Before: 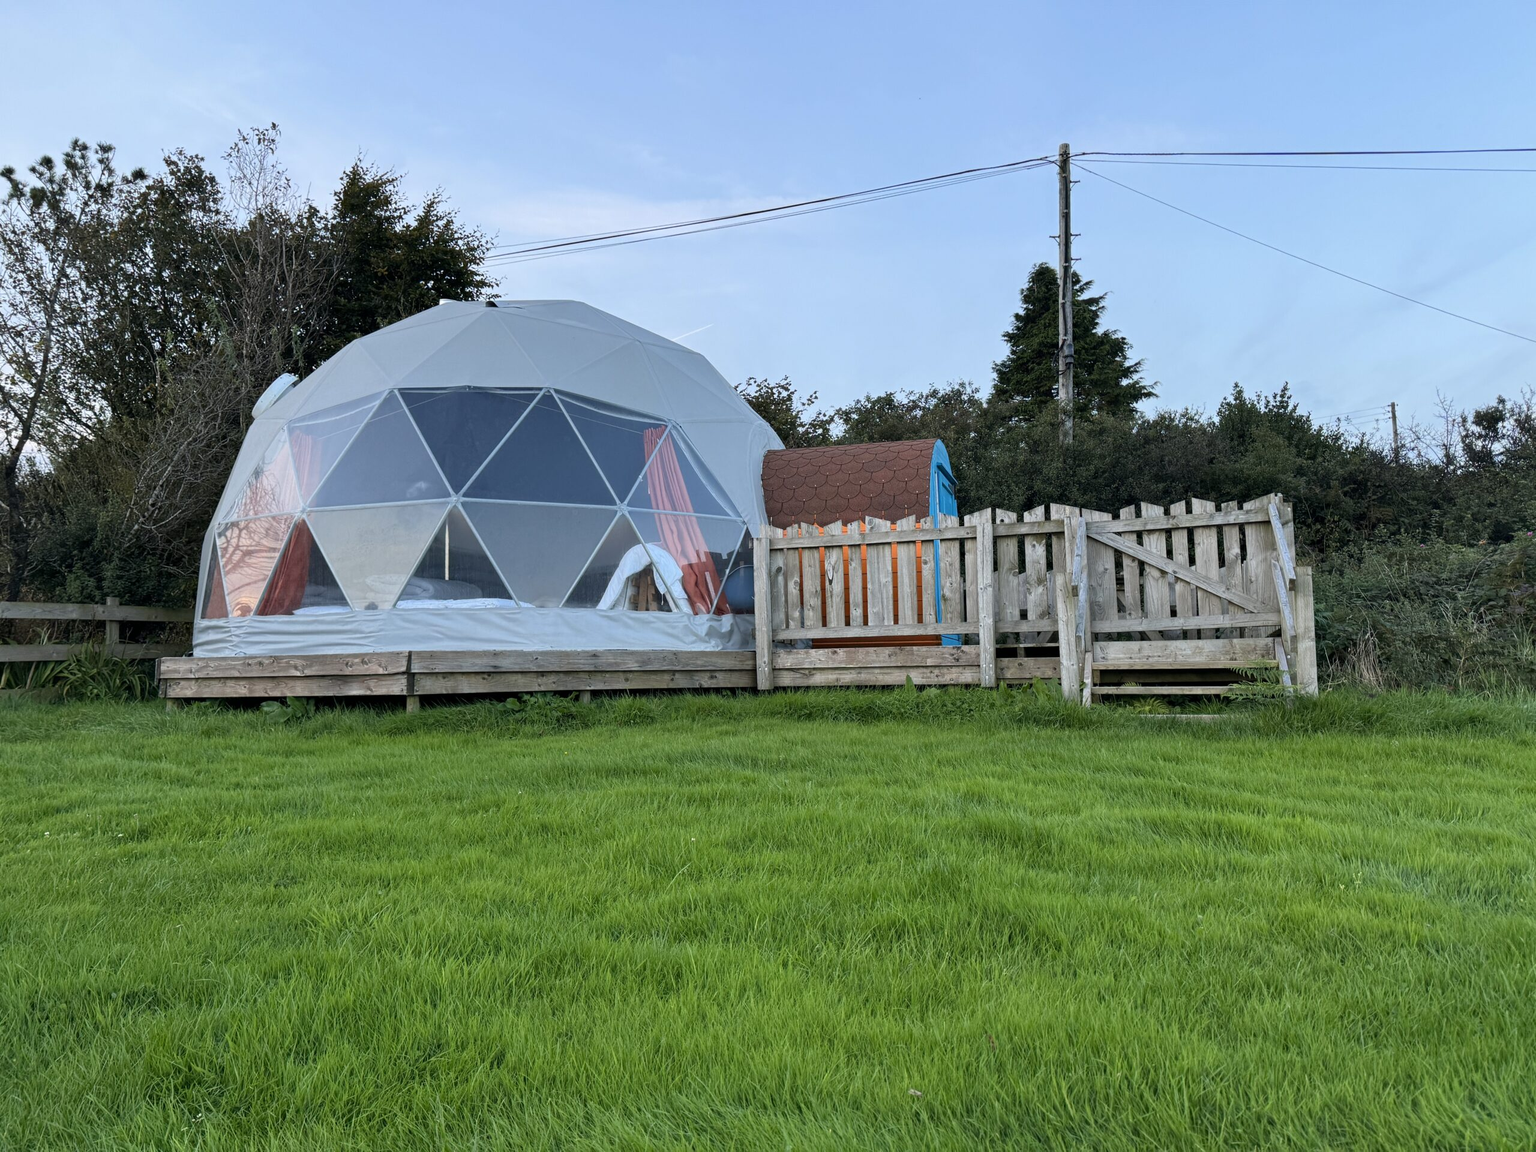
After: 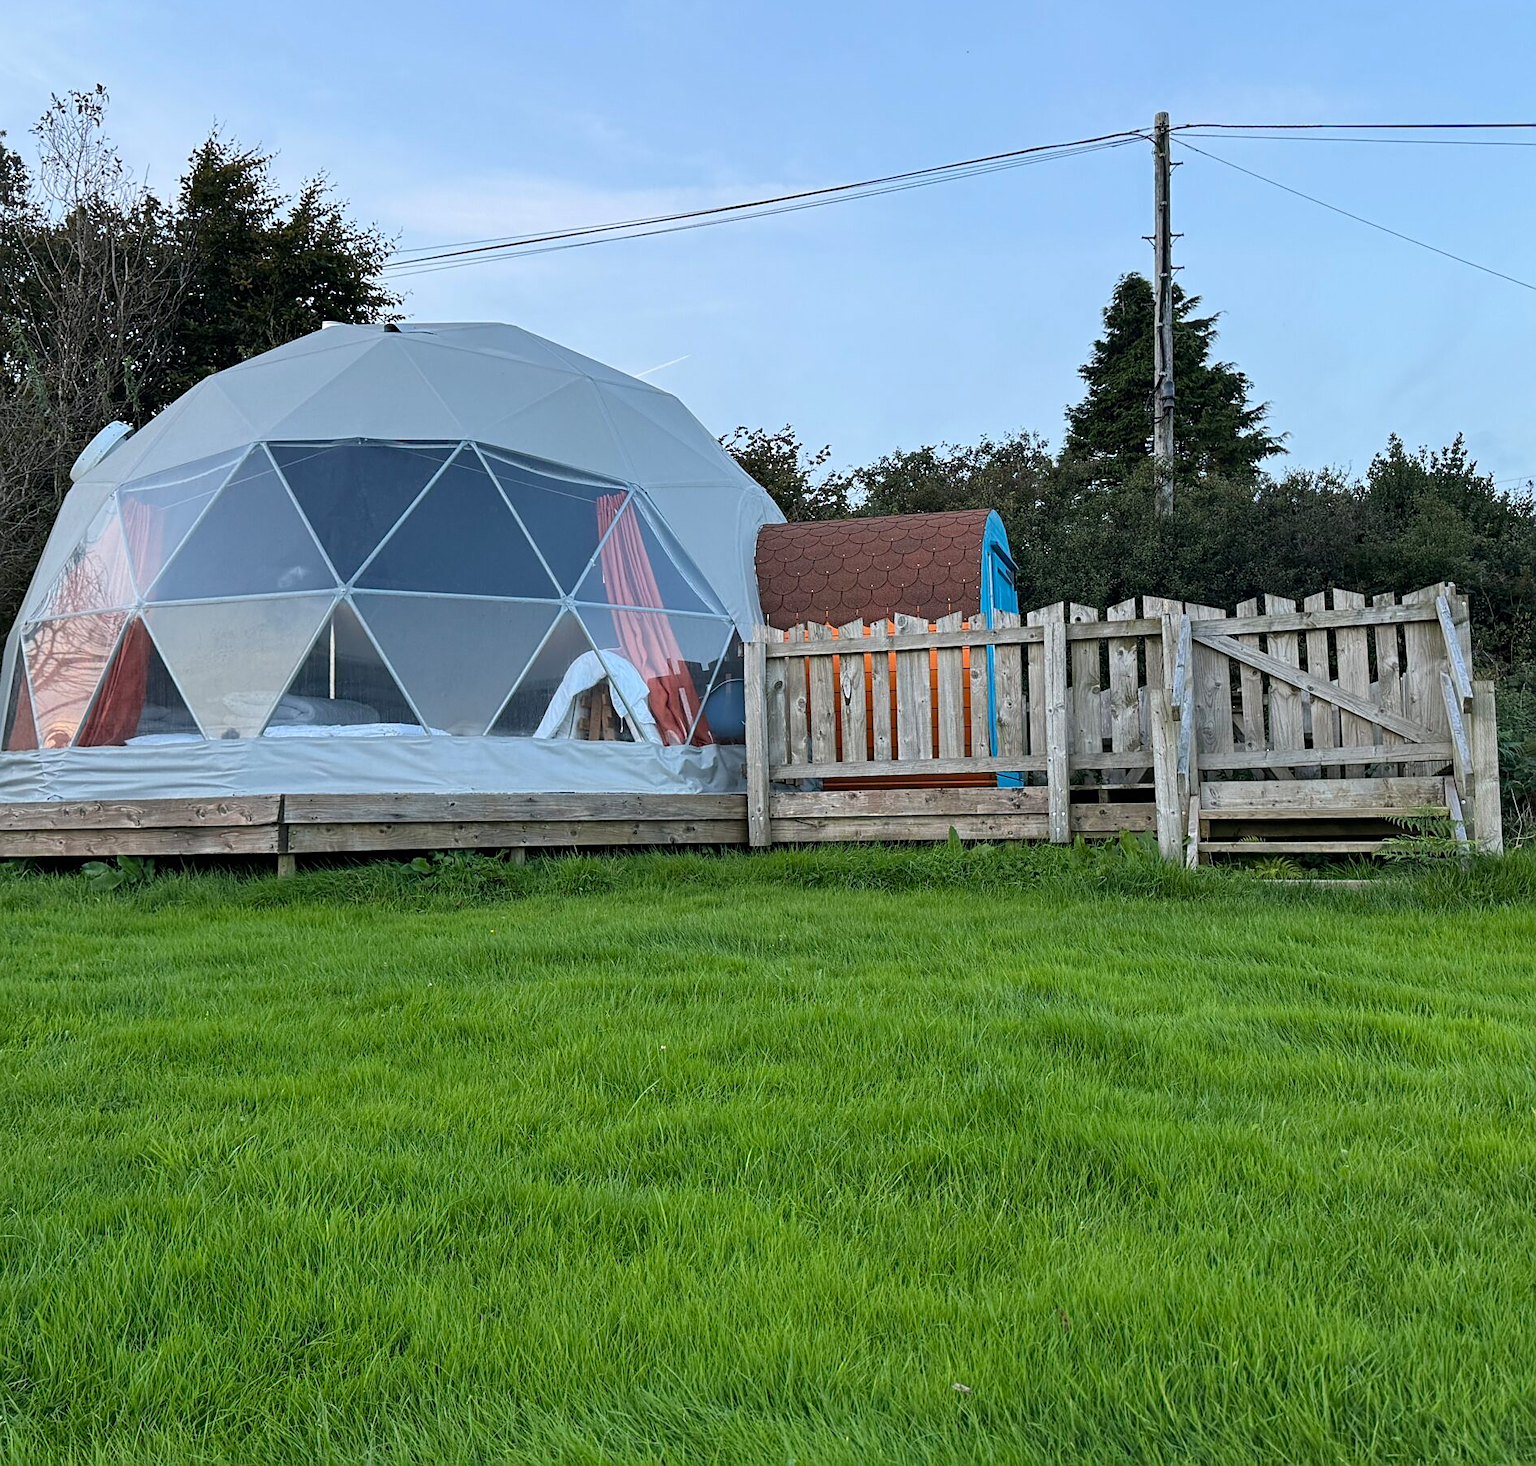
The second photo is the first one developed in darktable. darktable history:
tone equalizer: on, module defaults
sharpen: on, module defaults
crop and rotate: left 13.042%, top 5.24%, right 12.543%
